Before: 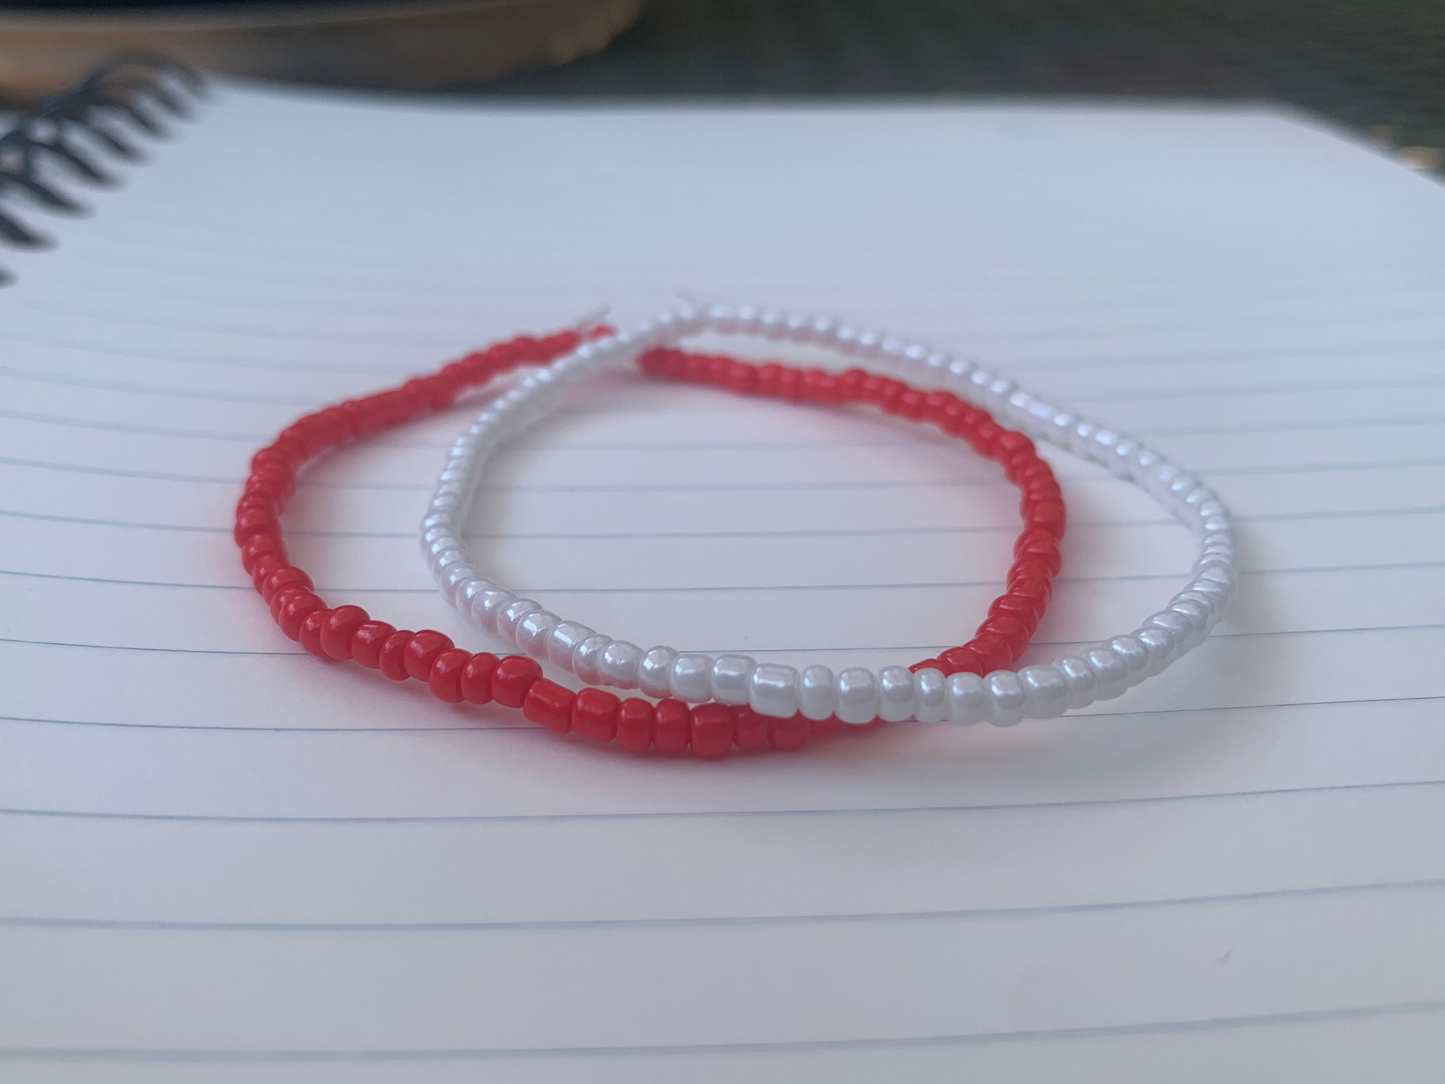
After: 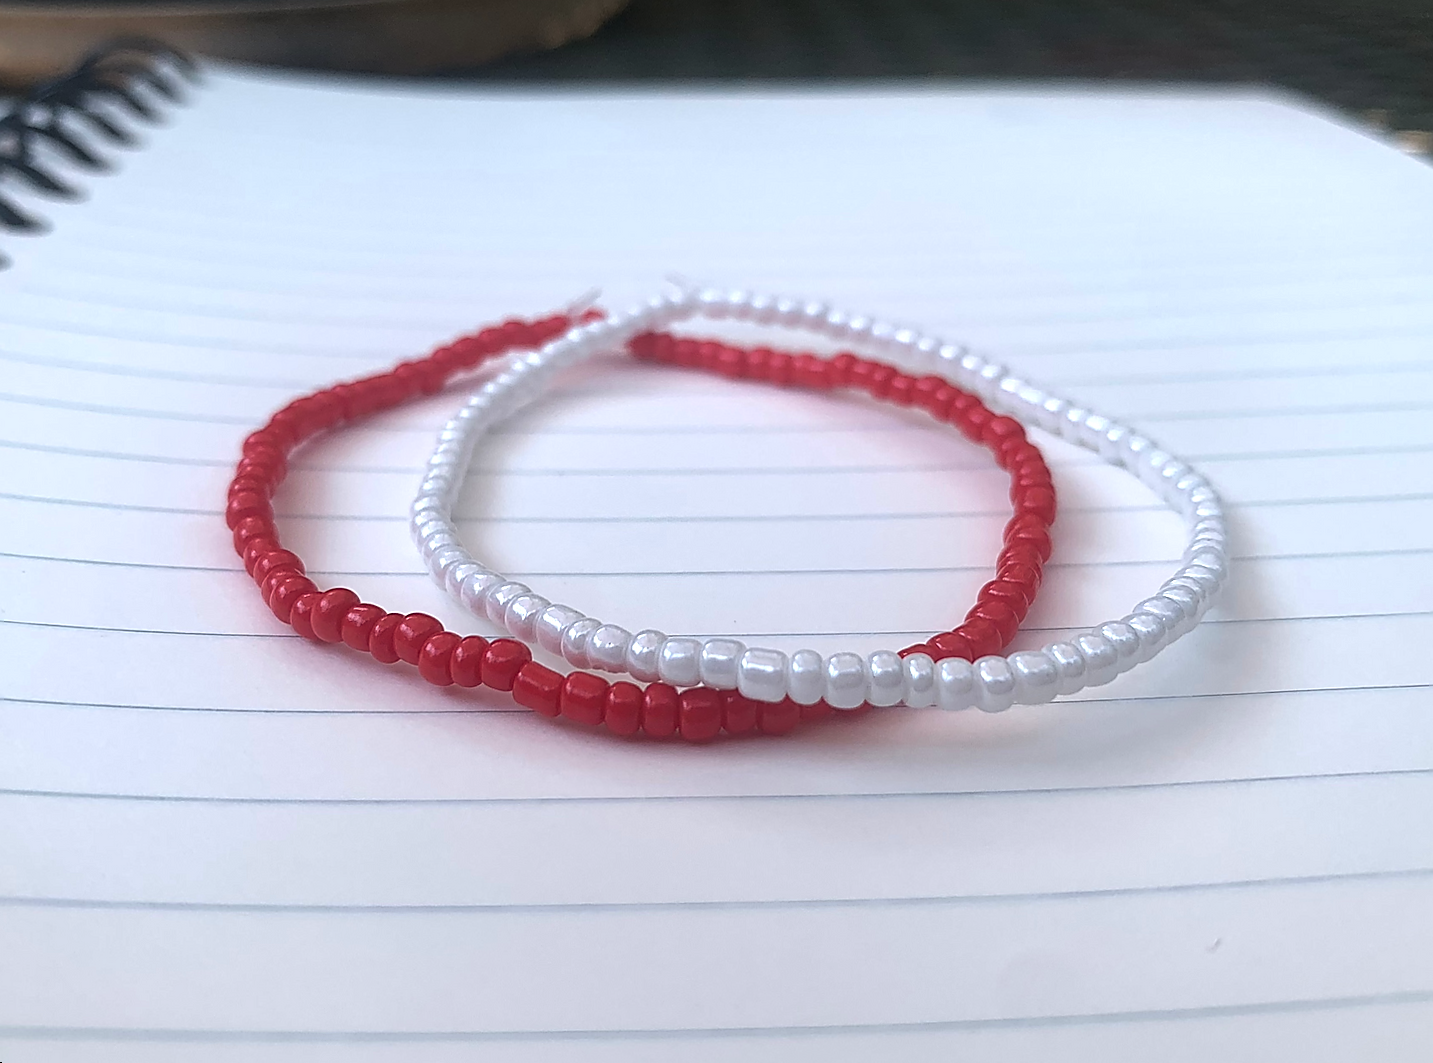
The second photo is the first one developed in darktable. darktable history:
rotate and perspective: rotation 0.192°, lens shift (horizontal) -0.015, crop left 0.005, crop right 0.996, crop top 0.006, crop bottom 0.99
color balance: on, module defaults
crop: top 1.049%, right 0.001%
sharpen: radius 1.4, amount 1.25, threshold 0.7
tone equalizer: -8 EV -0.75 EV, -7 EV -0.7 EV, -6 EV -0.6 EV, -5 EV -0.4 EV, -3 EV 0.4 EV, -2 EV 0.6 EV, -1 EV 0.7 EV, +0 EV 0.75 EV, edges refinement/feathering 500, mask exposure compensation -1.57 EV, preserve details no
local contrast: mode bilateral grid, contrast 20, coarseness 50, detail 120%, midtone range 0.2
